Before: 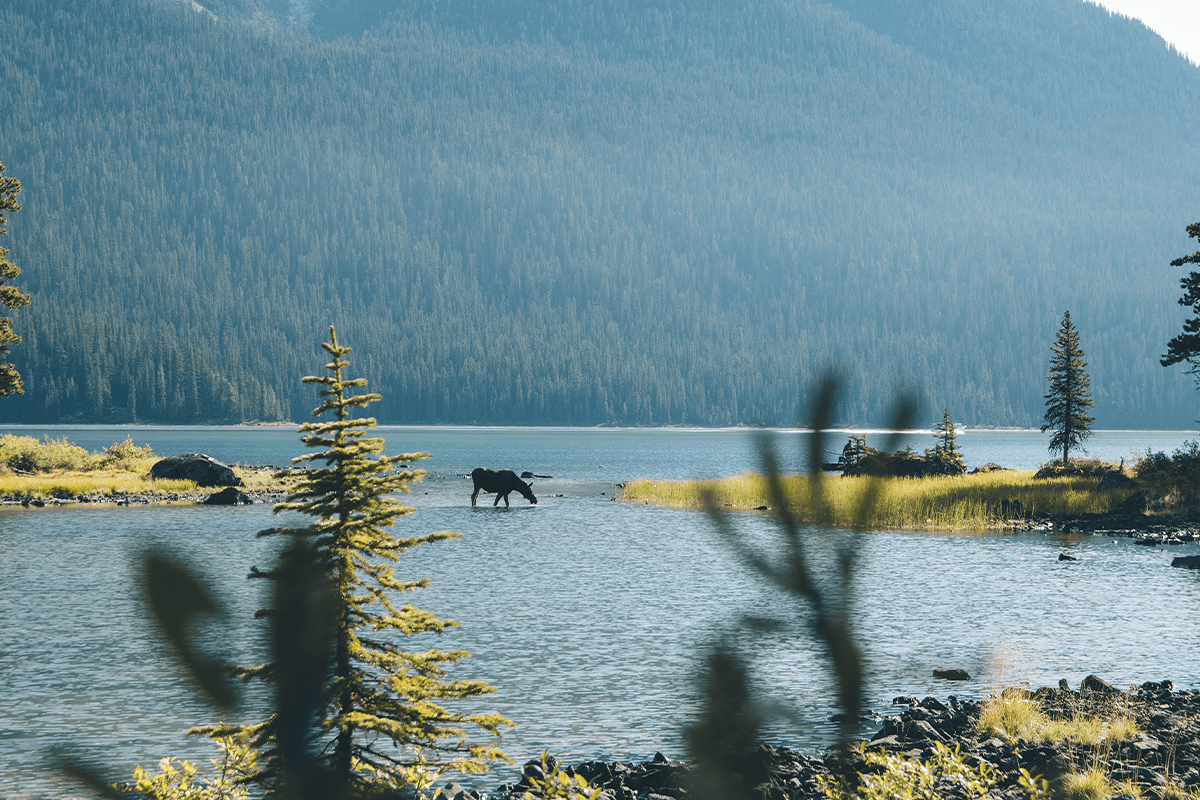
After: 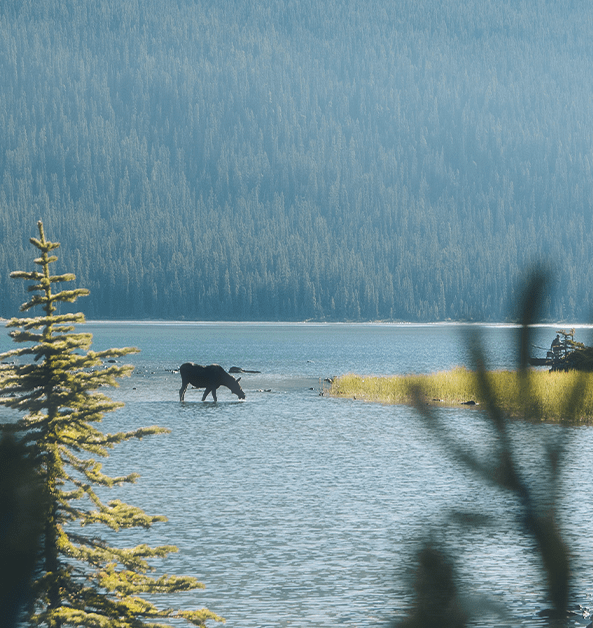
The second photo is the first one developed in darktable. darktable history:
crop and rotate: angle 0.02°, left 24.353%, top 13.219%, right 26.156%, bottom 8.224%
haze removal: strength -0.1, adaptive false
